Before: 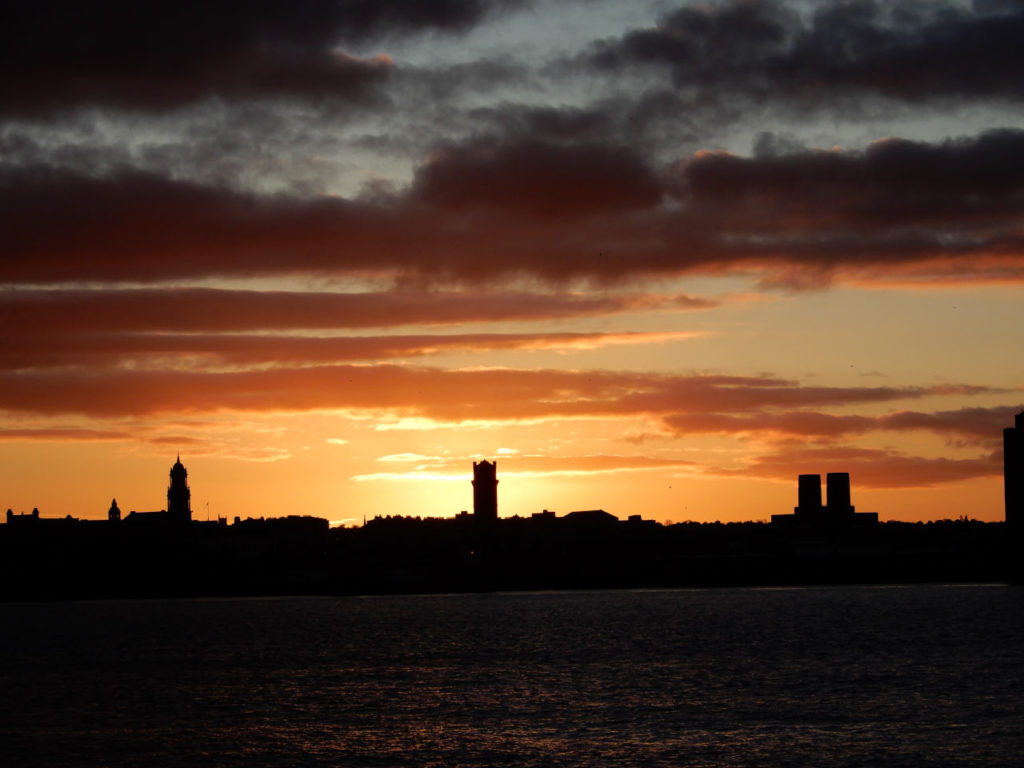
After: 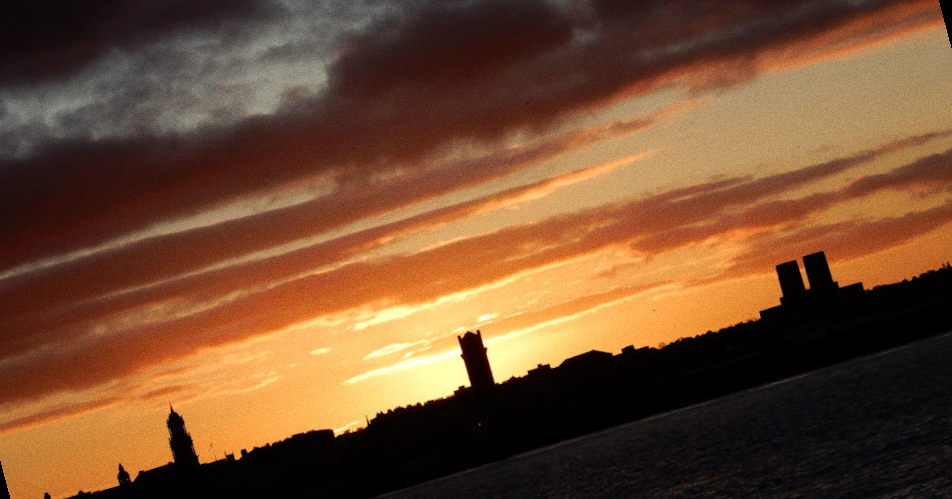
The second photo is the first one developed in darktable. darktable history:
grain: on, module defaults
rotate and perspective: rotation -14.8°, crop left 0.1, crop right 0.903, crop top 0.25, crop bottom 0.748
